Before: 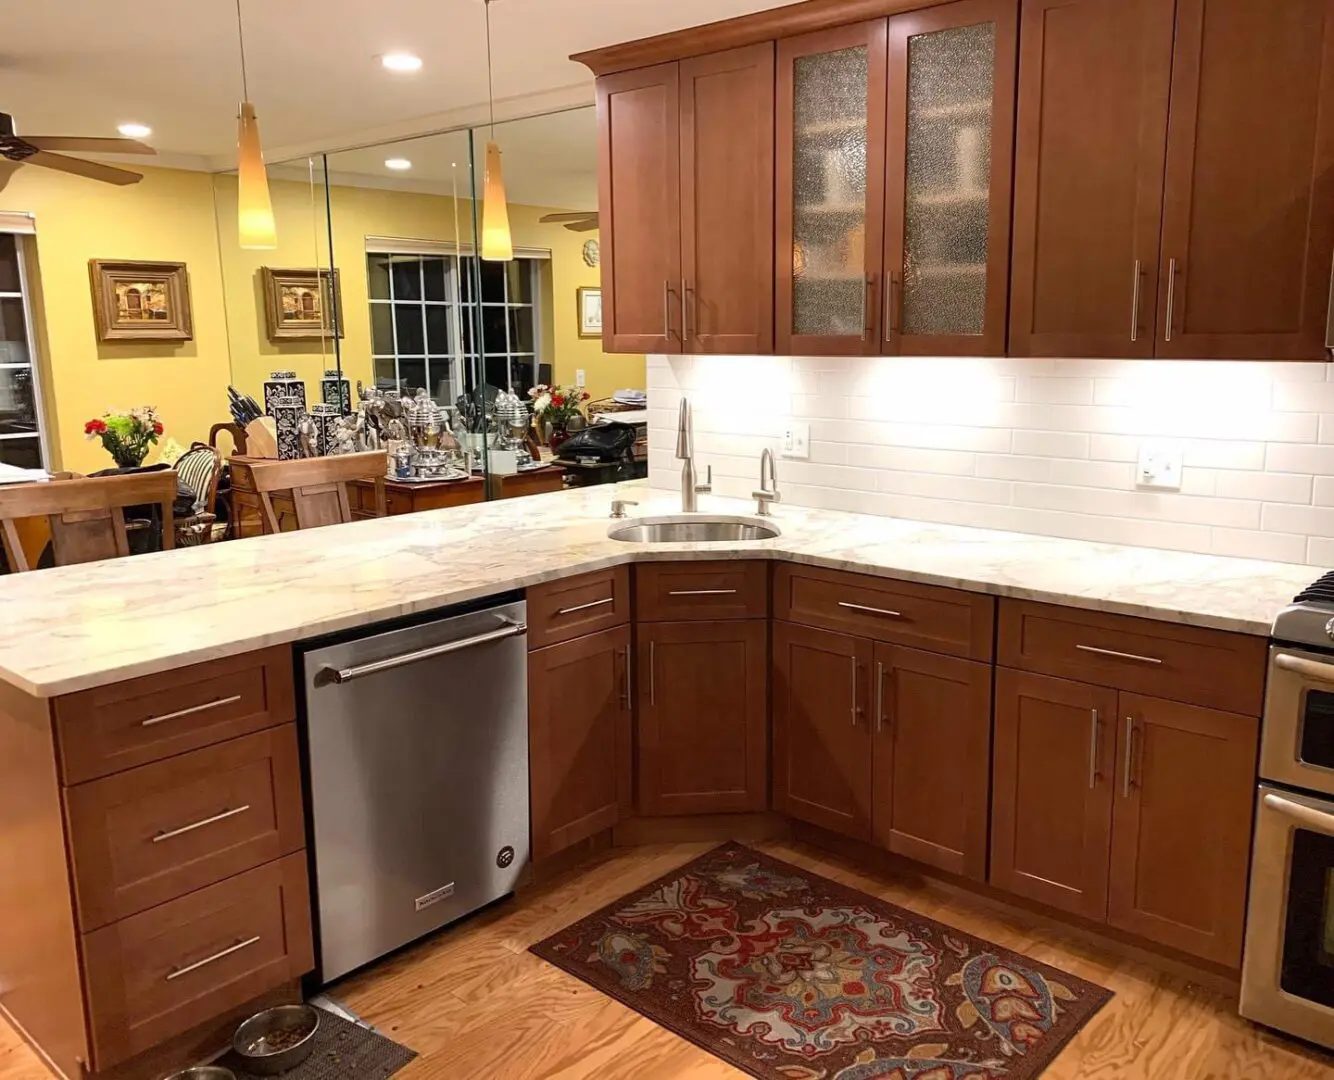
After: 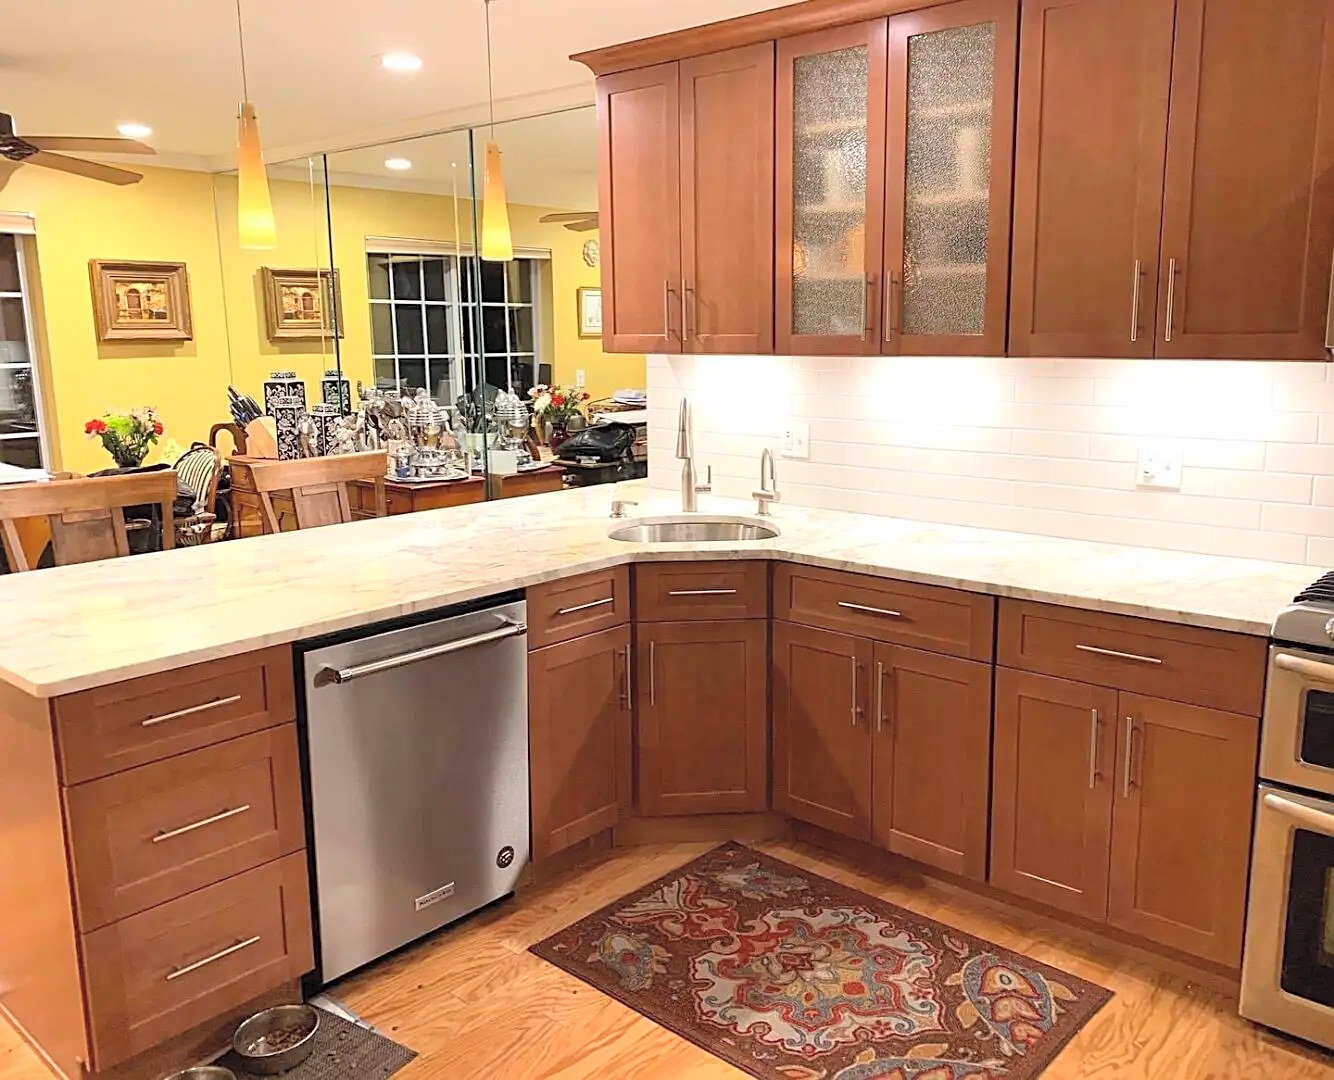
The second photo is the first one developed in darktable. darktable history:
sharpen: on, module defaults
contrast brightness saturation: contrast 0.103, brightness 0.299, saturation 0.141
